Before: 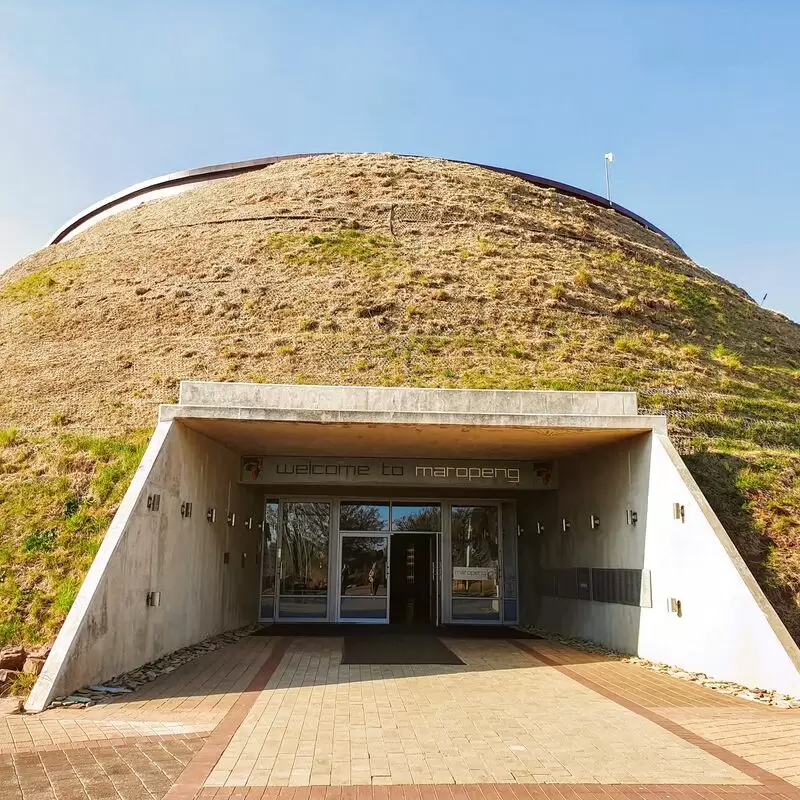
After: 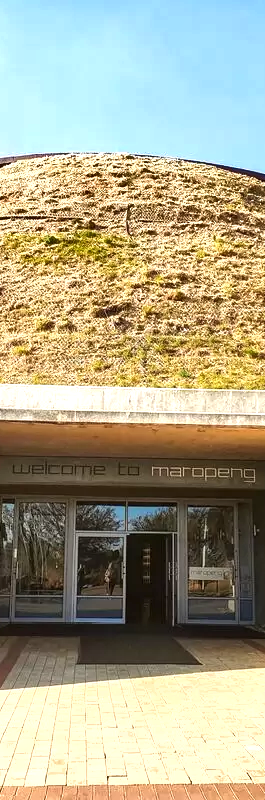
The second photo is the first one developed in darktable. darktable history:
exposure: black level correction 0, exposure 0.701 EV, compensate highlight preservation false
shadows and highlights: low approximation 0.01, soften with gaussian
contrast brightness saturation: saturation -0.055
crop: left 33.09%, right 33.759%
